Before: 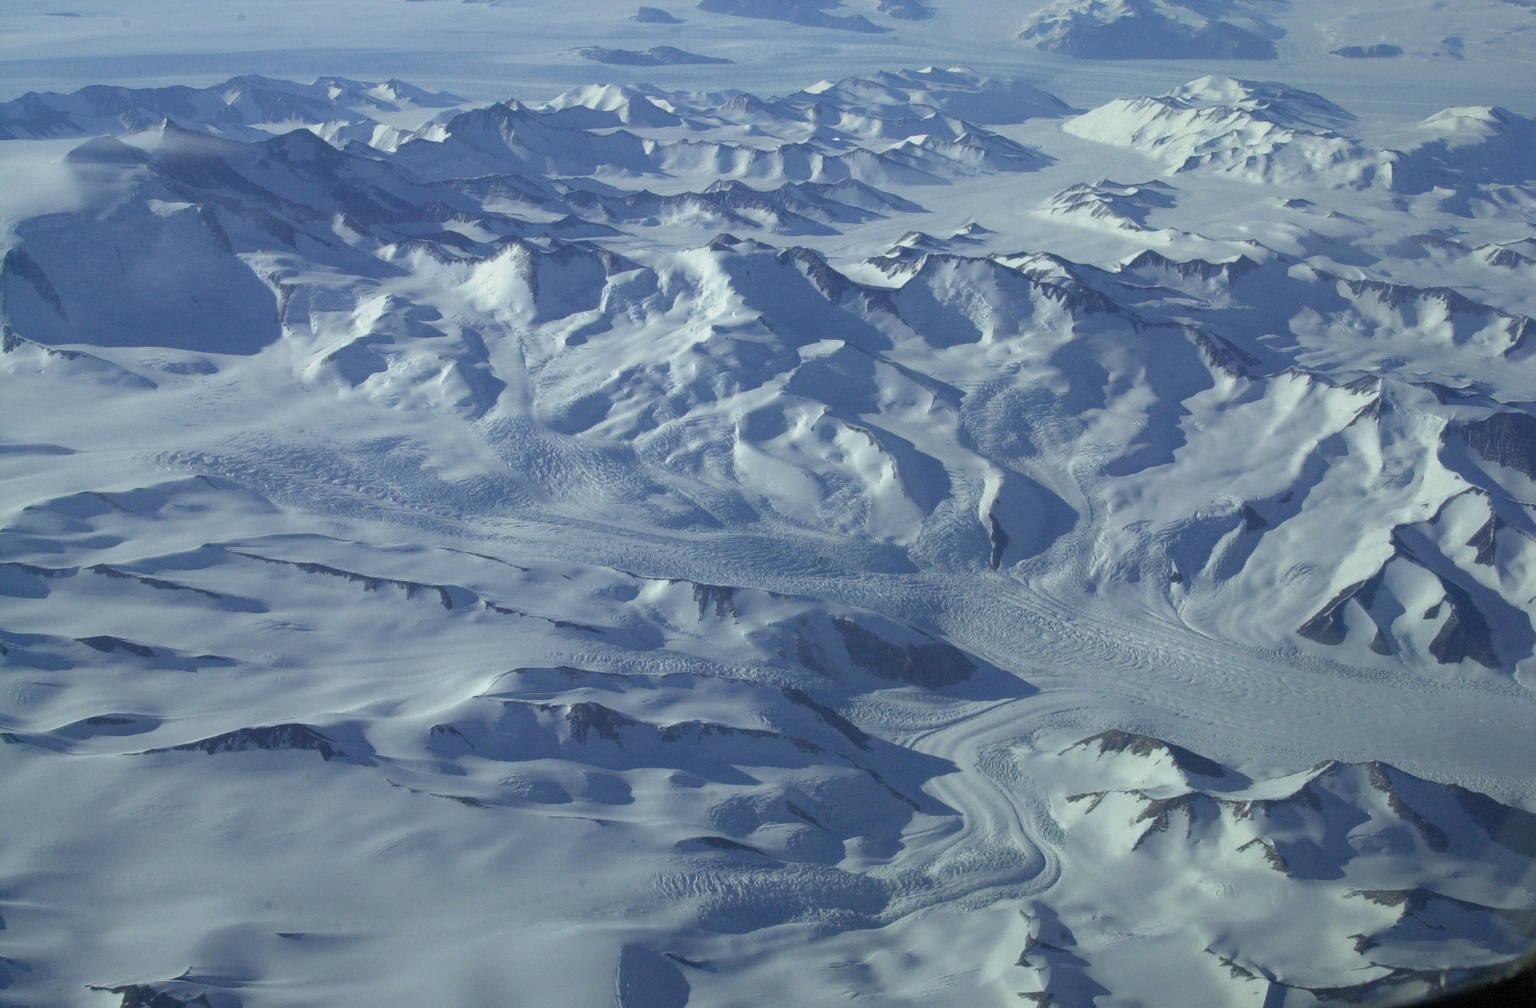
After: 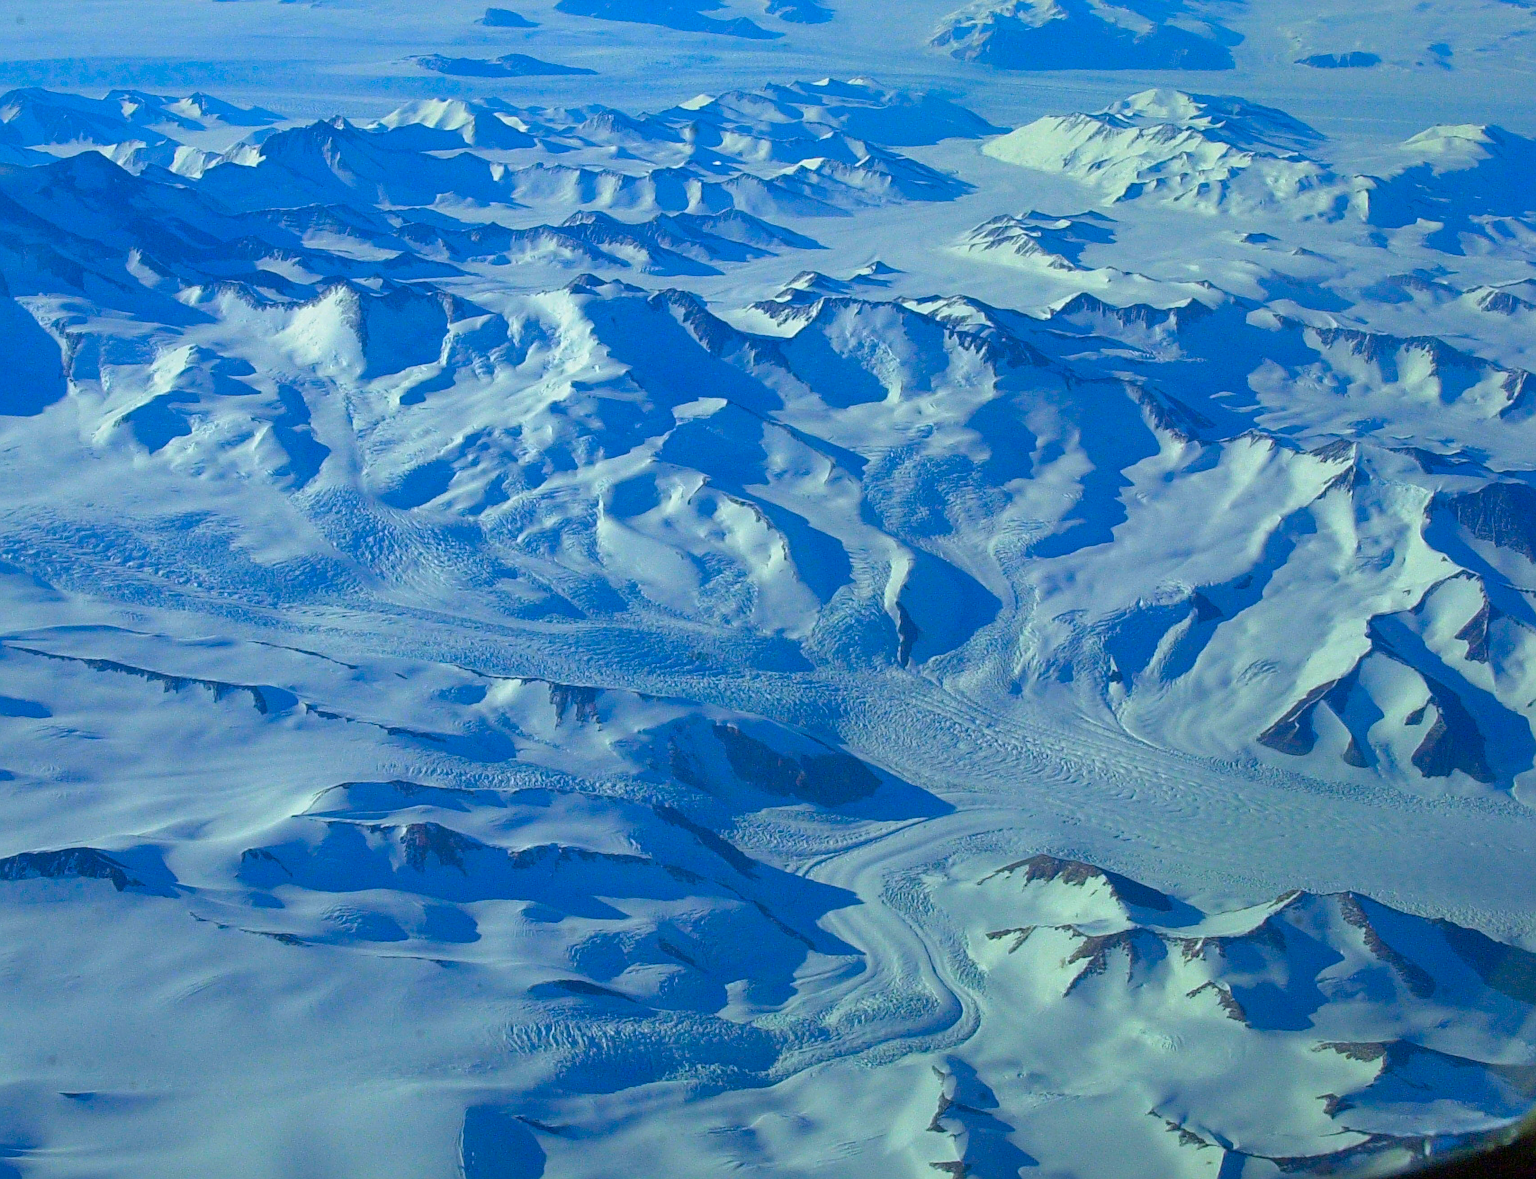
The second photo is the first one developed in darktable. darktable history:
shadows and highlights: white point adjustment 0.996, soften with gaussian
color correction: highlights b* 0.018, saturation 2.19
sharpen: on, module defaults
crop and rotate: left 14.639%
